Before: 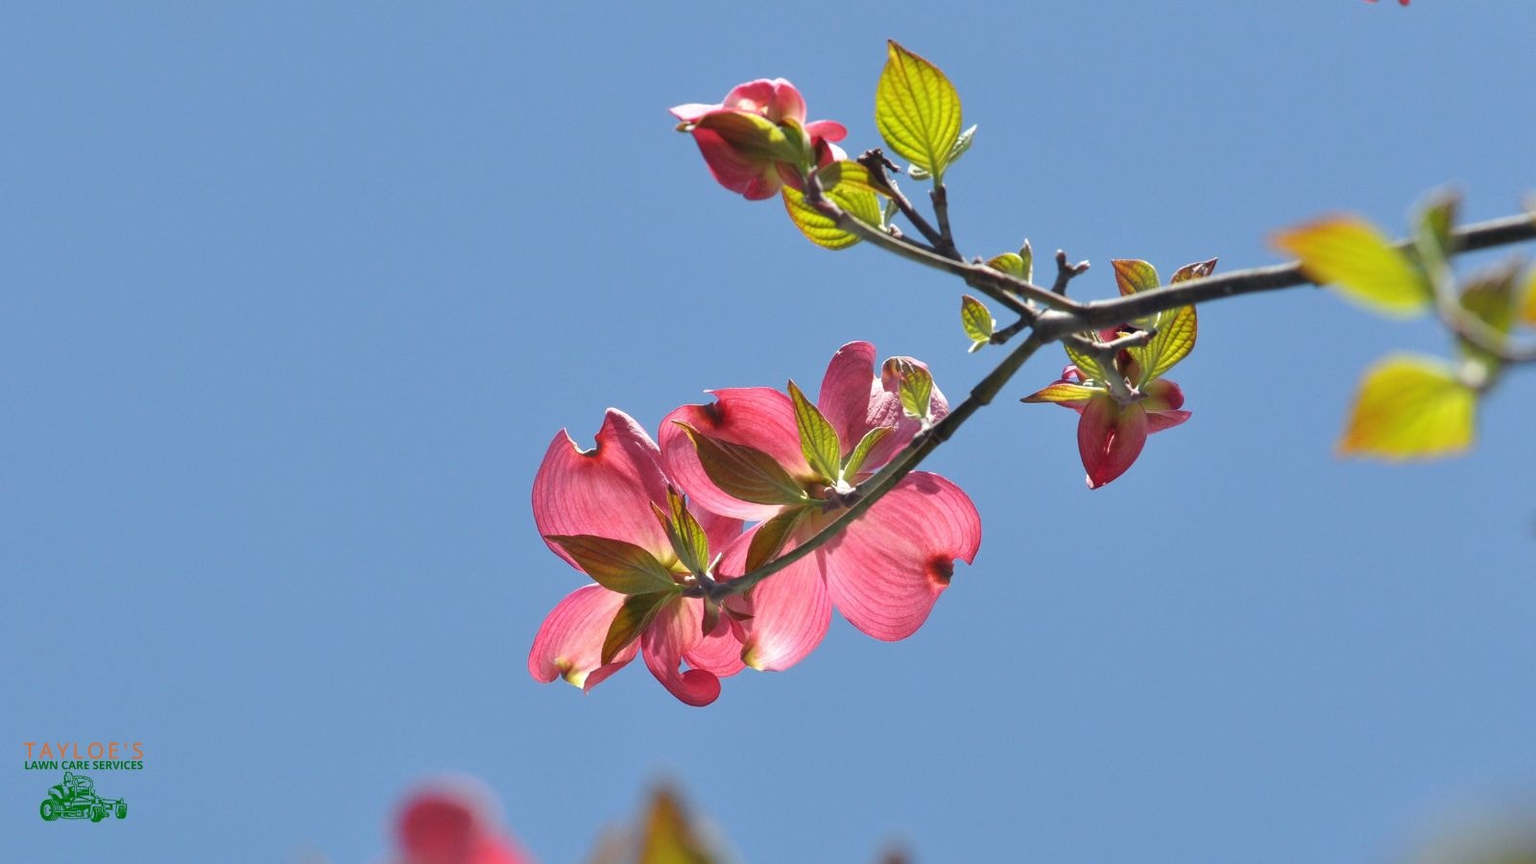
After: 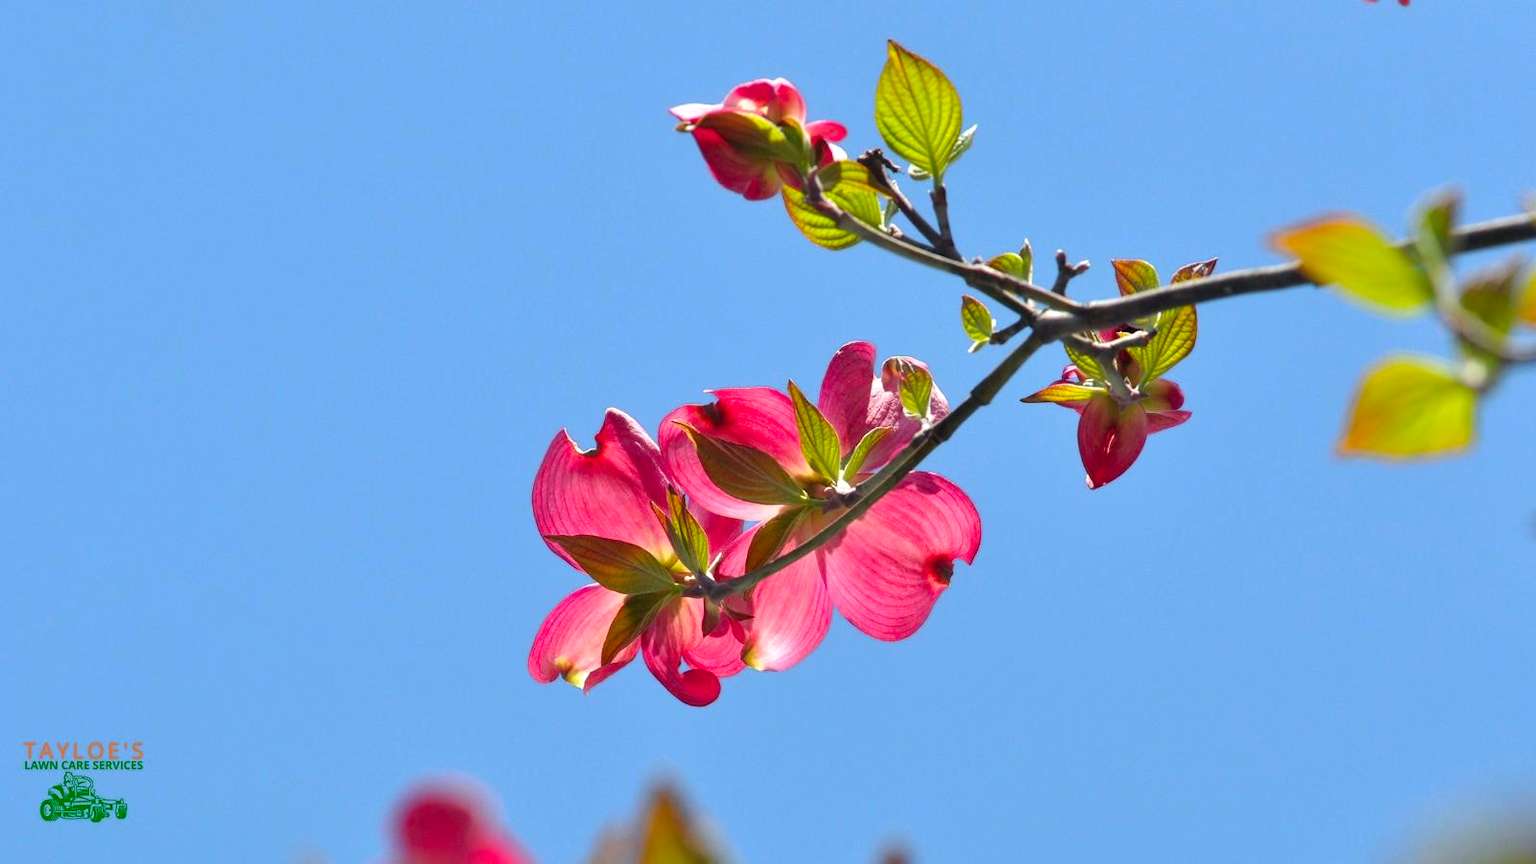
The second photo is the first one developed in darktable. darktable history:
color zones: curves: ch0 [(0.002, 0.593) (0.143, 0.417) (0.285, 0.541) (0.455, 0.289) (0.608, 0.327) (0.727, 0.283) (0.869, 0.571) (1, 0.603)]; ch1 [(0, 0) (0.143, 0) (0.286, 0) (0.429, 0) (0.571, 0) (0.714, 0) (0.857, 0)], mix -136.88%
levels: levels [0.031, 0.5, 0.969]
